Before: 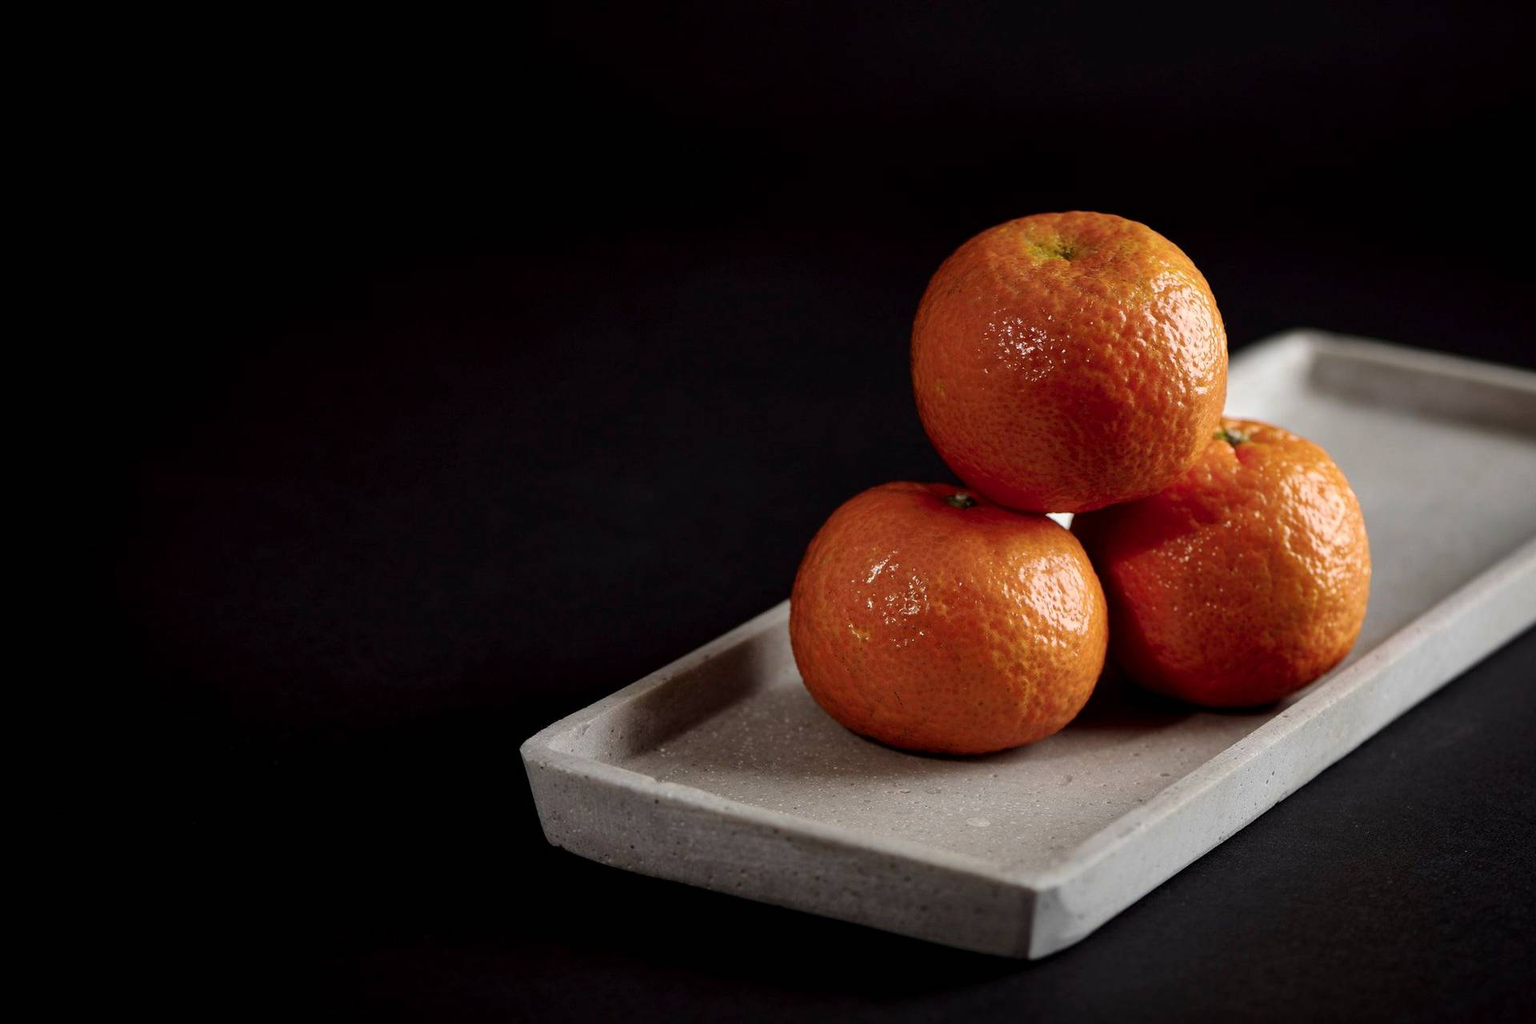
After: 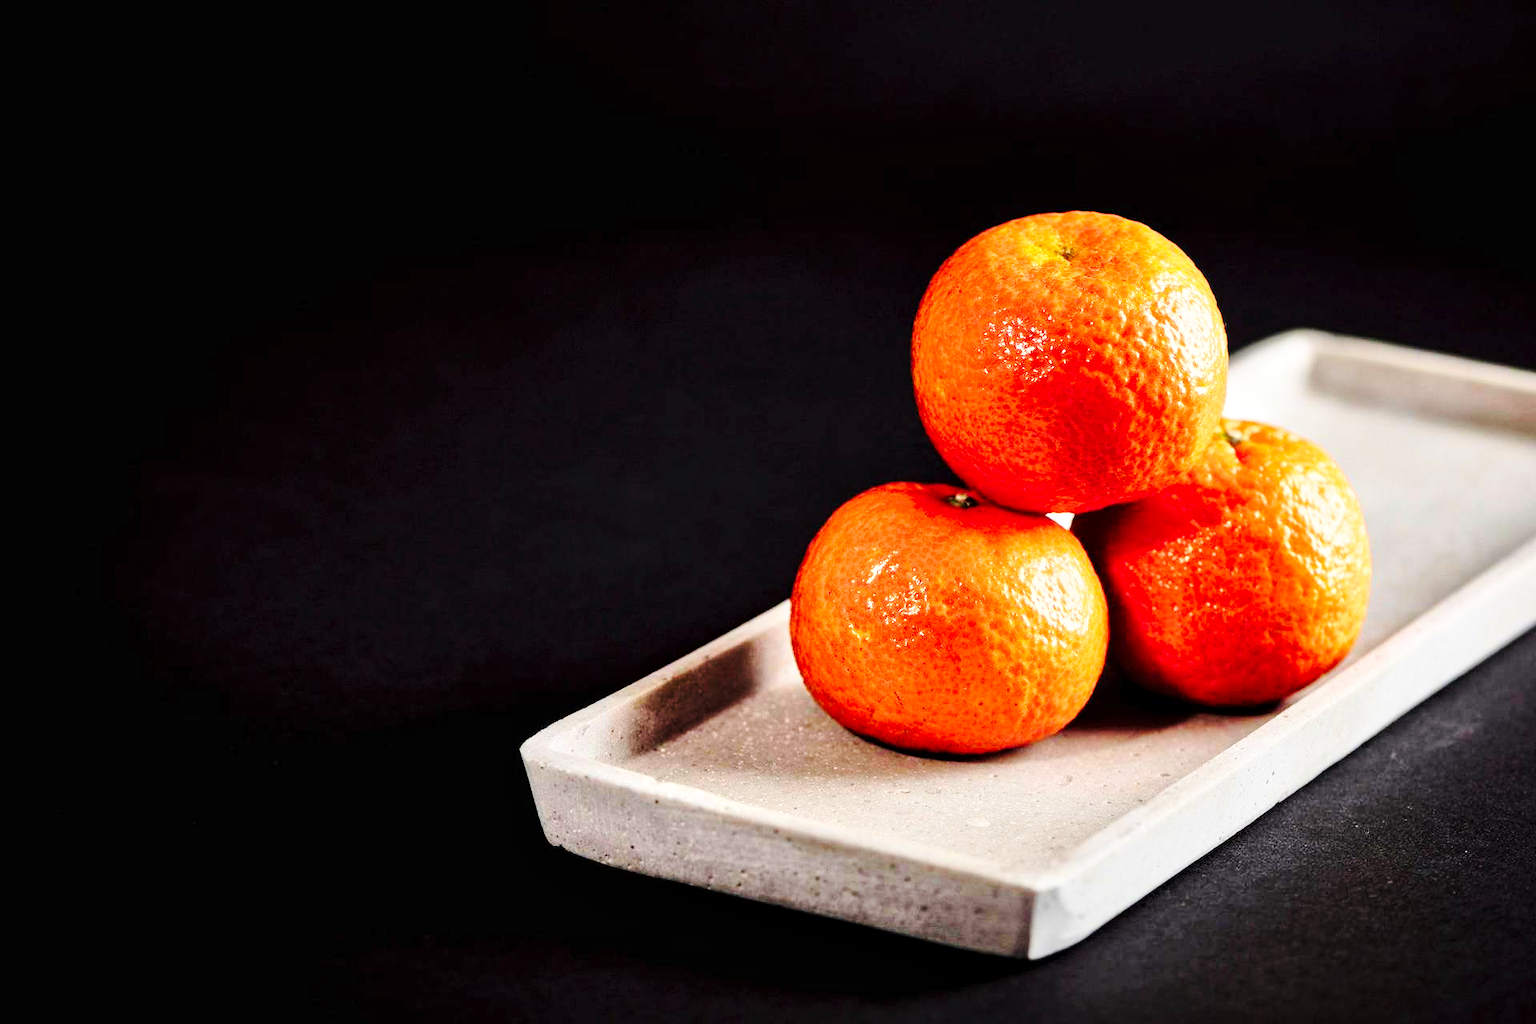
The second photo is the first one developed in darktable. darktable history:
tone equalizer: -7 EV 0.159 EV, -6 EV 0.623 EV, -5 EV 1.14 EV, -4 EV 1.34 EV, -3 EV 1.17 EV, -2 EV 0.6 EV, -1 EV 0.153 EV
base curve: curves: ch0 [(0, 0) (0.028, 0.03) (0.121, 0.232) (0.46, 0.748) (0.859, 0.968) (1, 1)], preserve colors none
local contrast: mode bilateral grid, contrast 29, coarseness 25, midtone range 0.2
contrast brightness saturation: contrast 0.199, brightness 0.158, saturation 0.222
